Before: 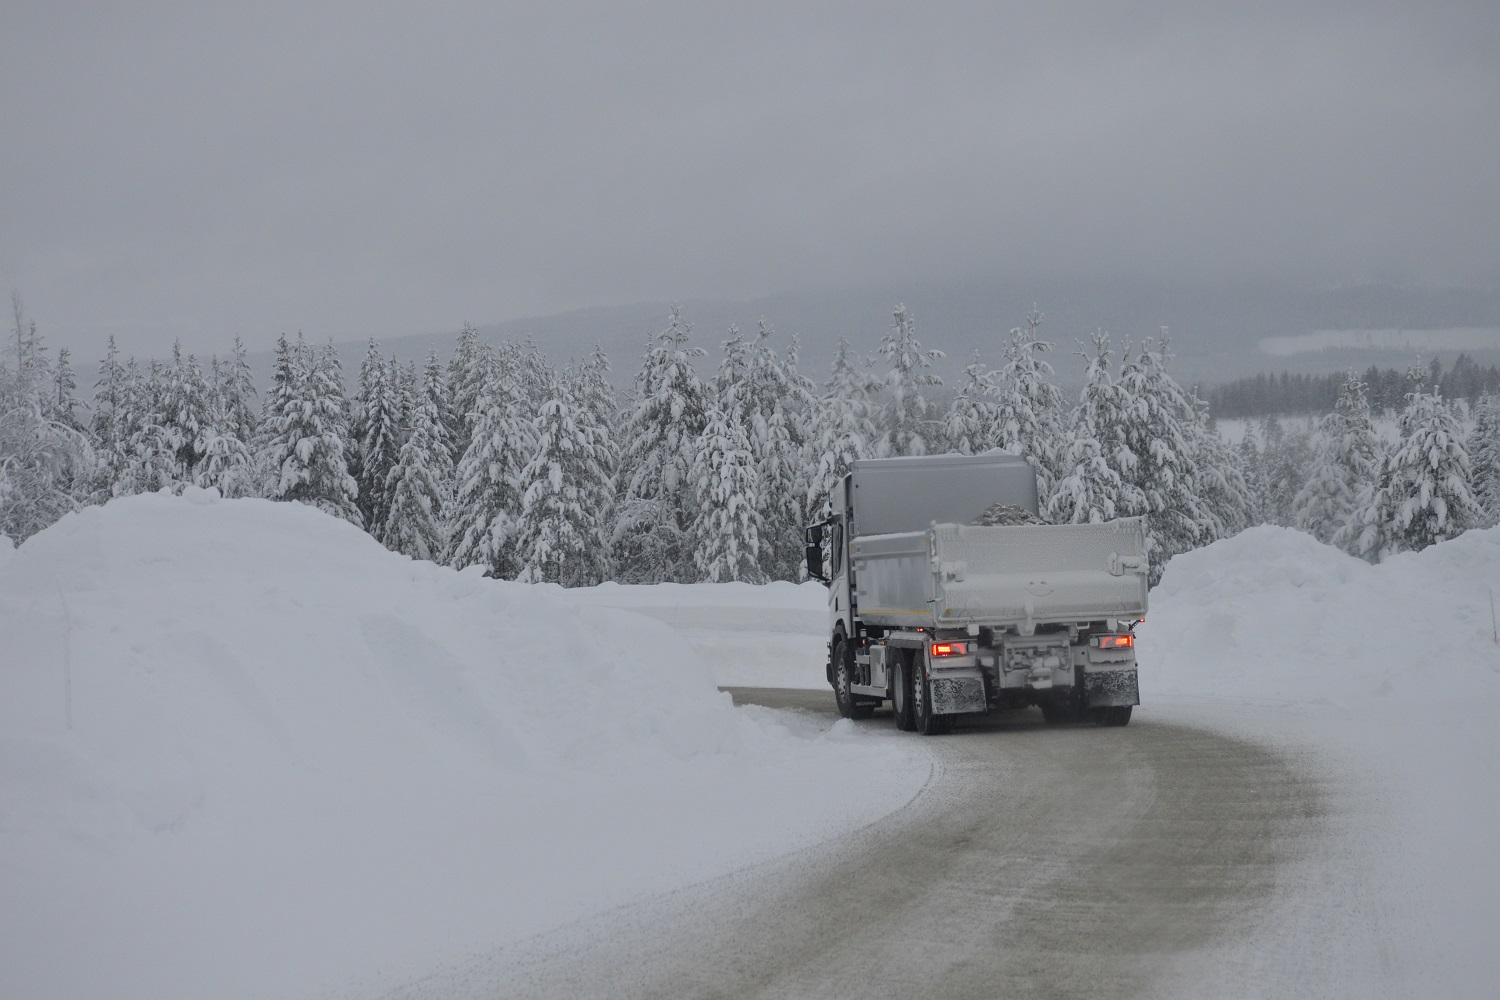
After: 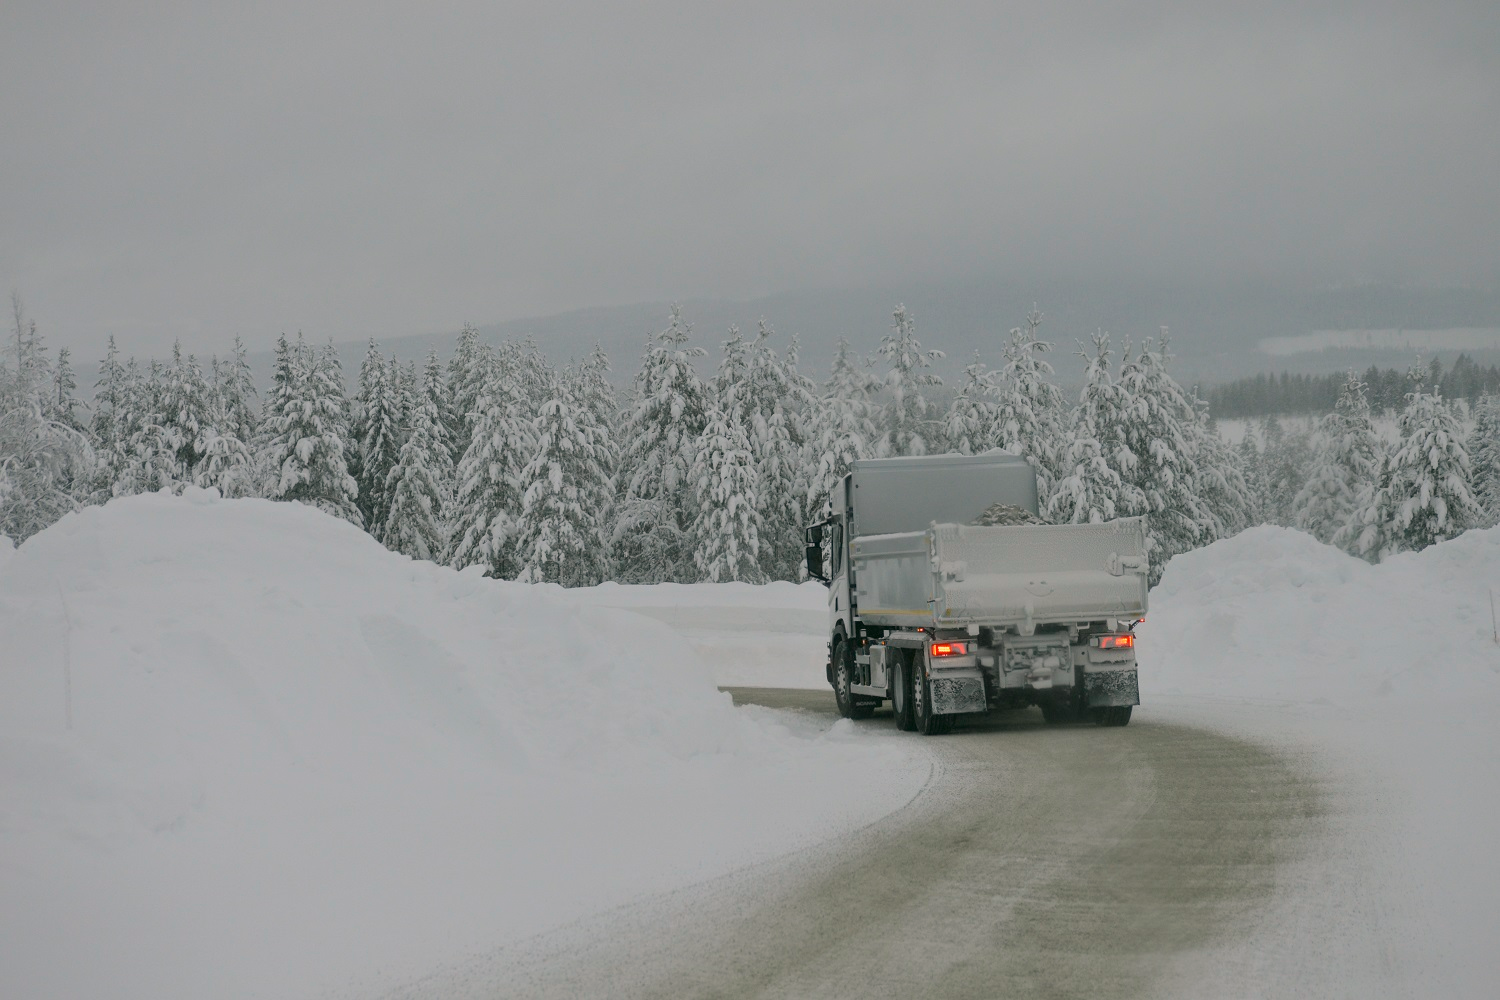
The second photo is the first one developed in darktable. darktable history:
local contrast: mode bilateral grid, contrast 99, coarseness 100, detail 89%, midtone range 0.2
color correction: highlights a* 4.41, highlights b* 4.95, shadows a* -7.45, shadows b* 4.9
